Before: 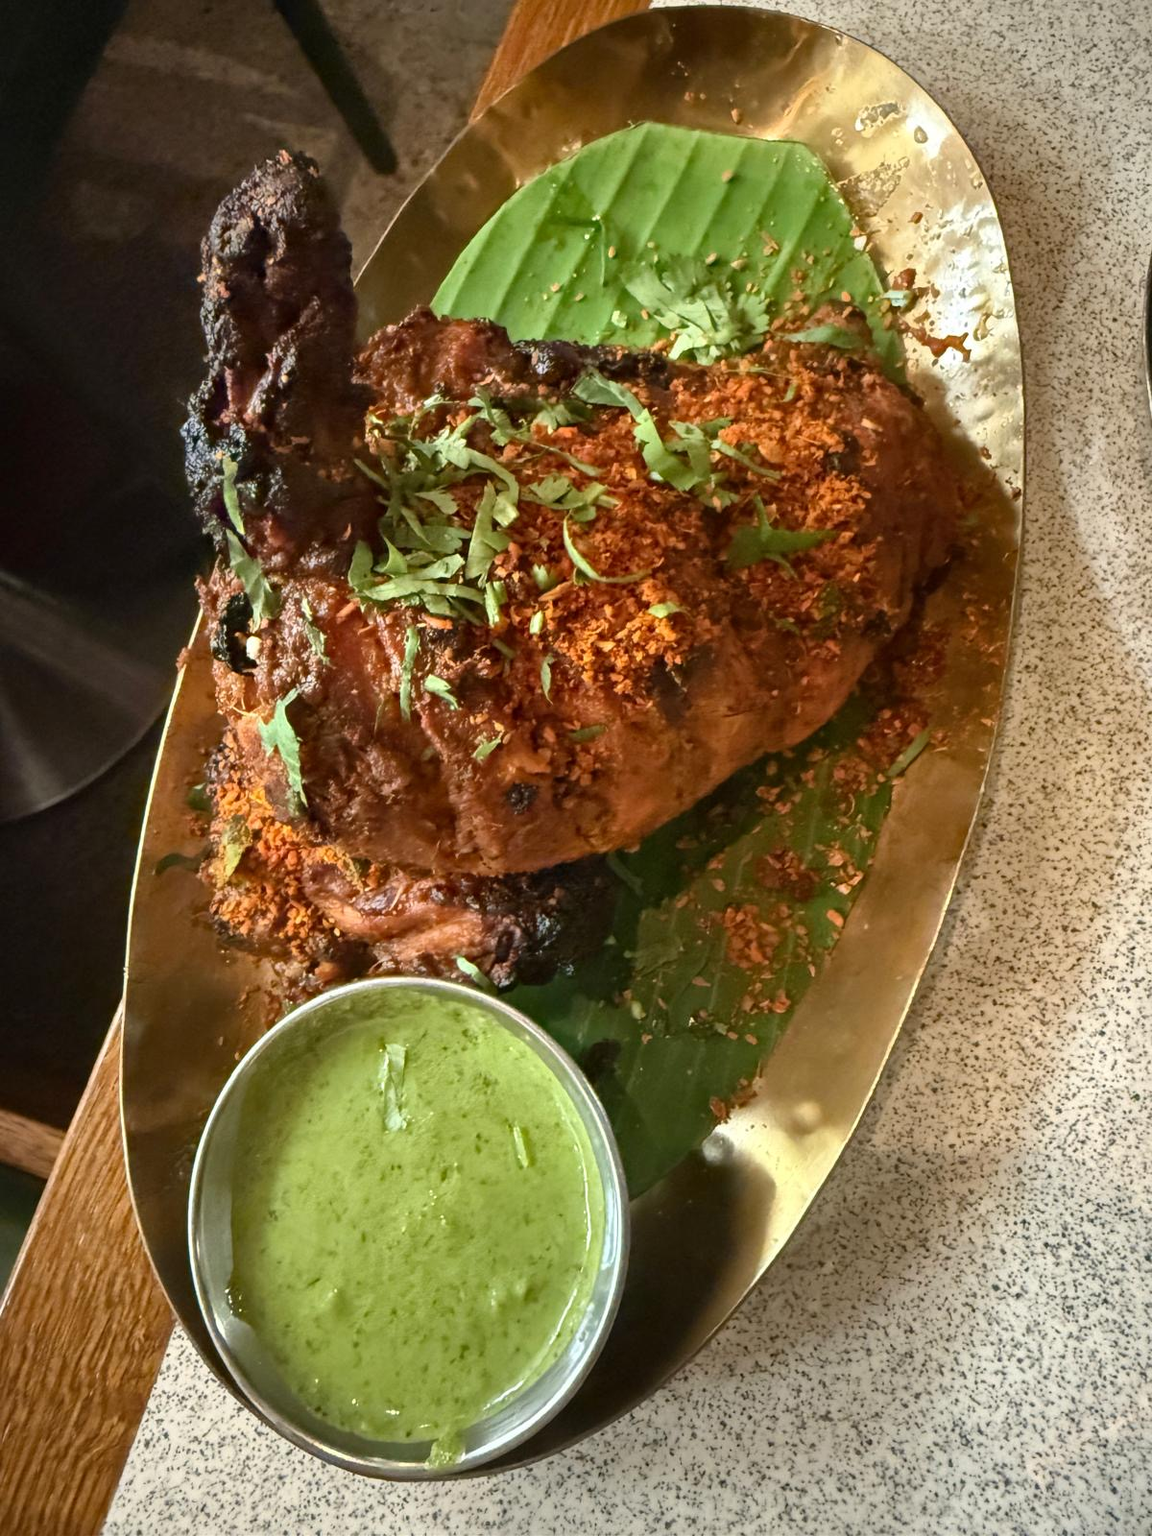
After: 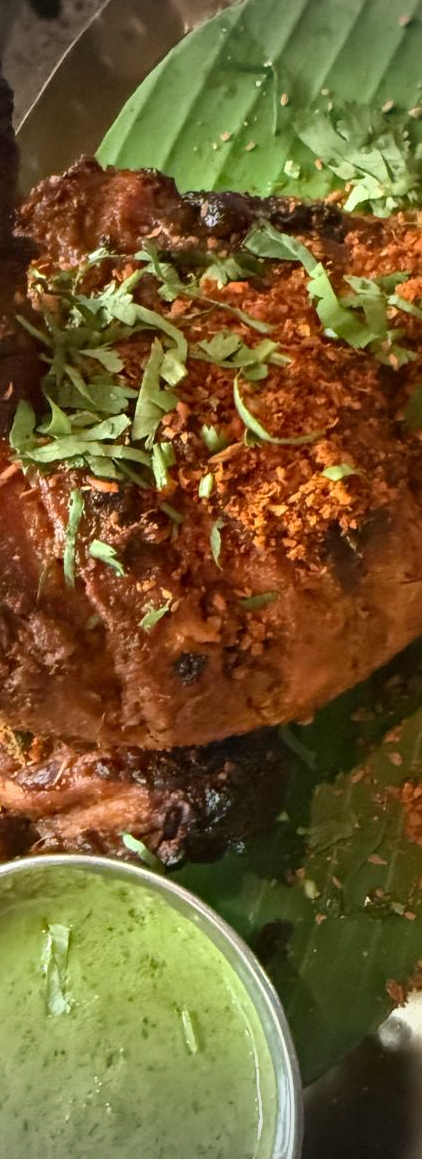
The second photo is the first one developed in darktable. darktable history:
vignetting: fall-off start 100%, brightness -0.282, width/height ratio 1.31
crop and rotate: left 29.476%, top 10.214%, right 35.32%, bottom 17.333%
